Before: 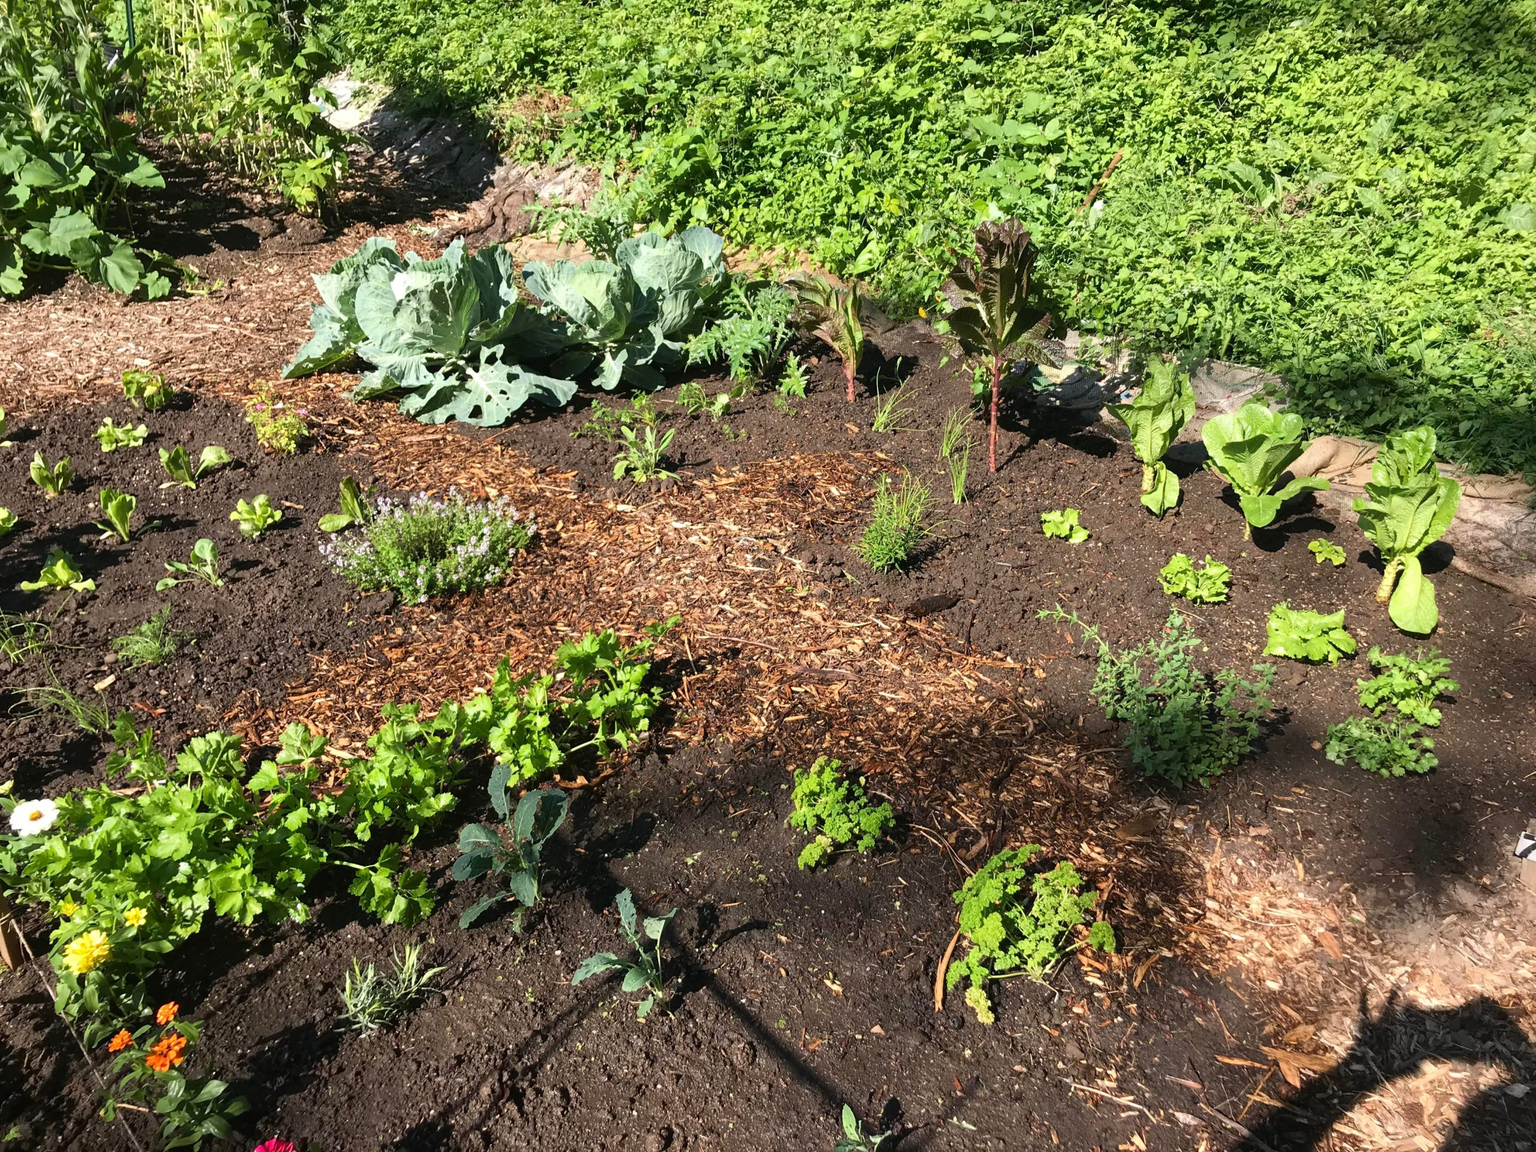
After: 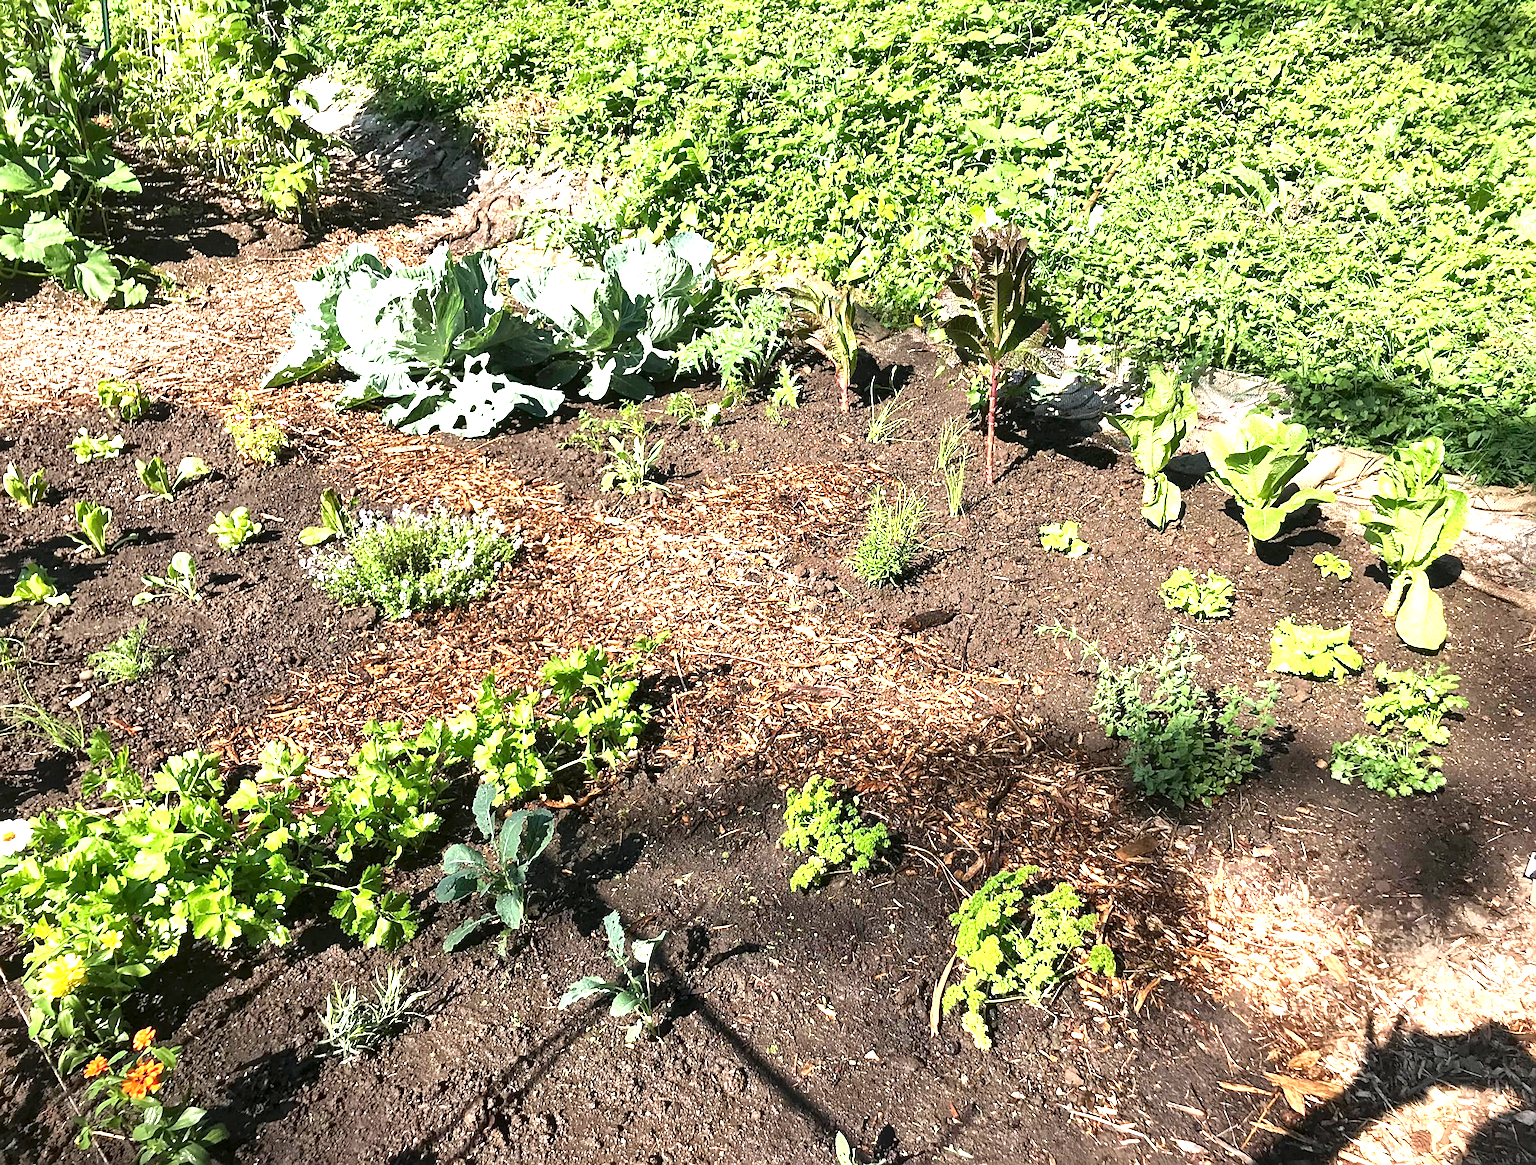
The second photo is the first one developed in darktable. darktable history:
local contrast: mode bilateral grid, contrast 25, coarseness 60, detail 151%, midtone range 0.2
sharpen: on, module defaults
crop and rotate: left 1.774%, right 0.633%, bottom 1.28%
exposure: black level correction 0, exposure 1.2 EV, compensate highlight preservation false
